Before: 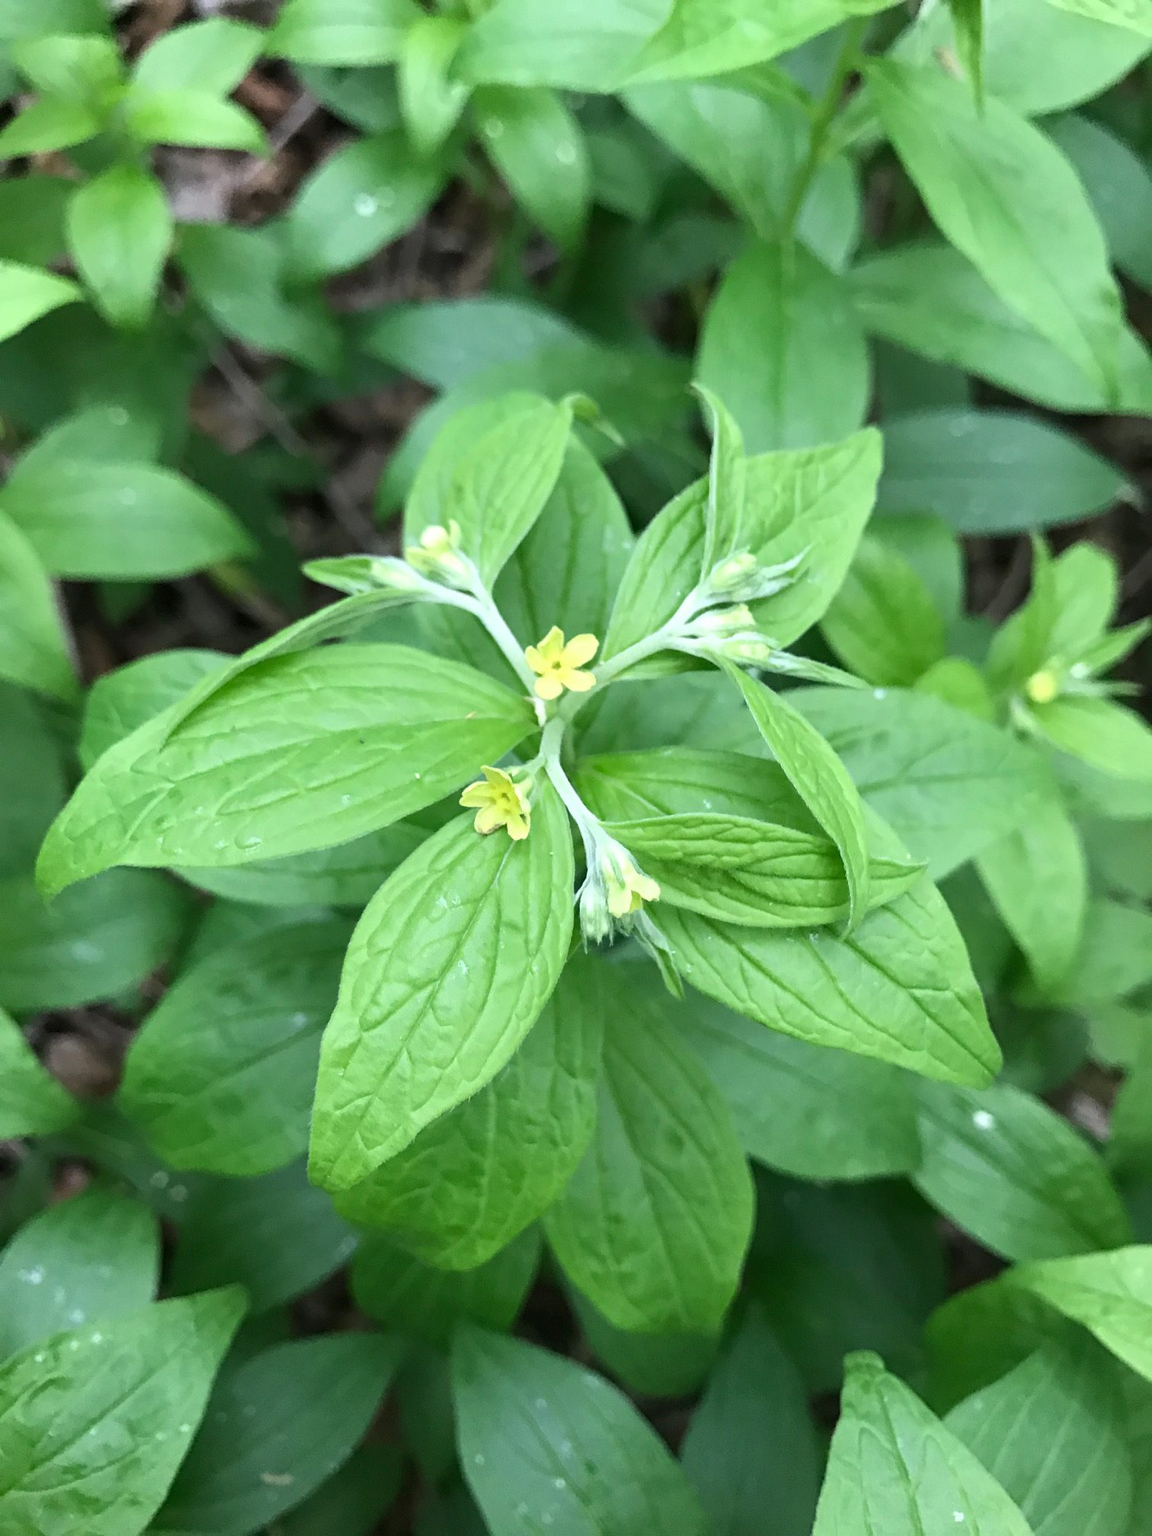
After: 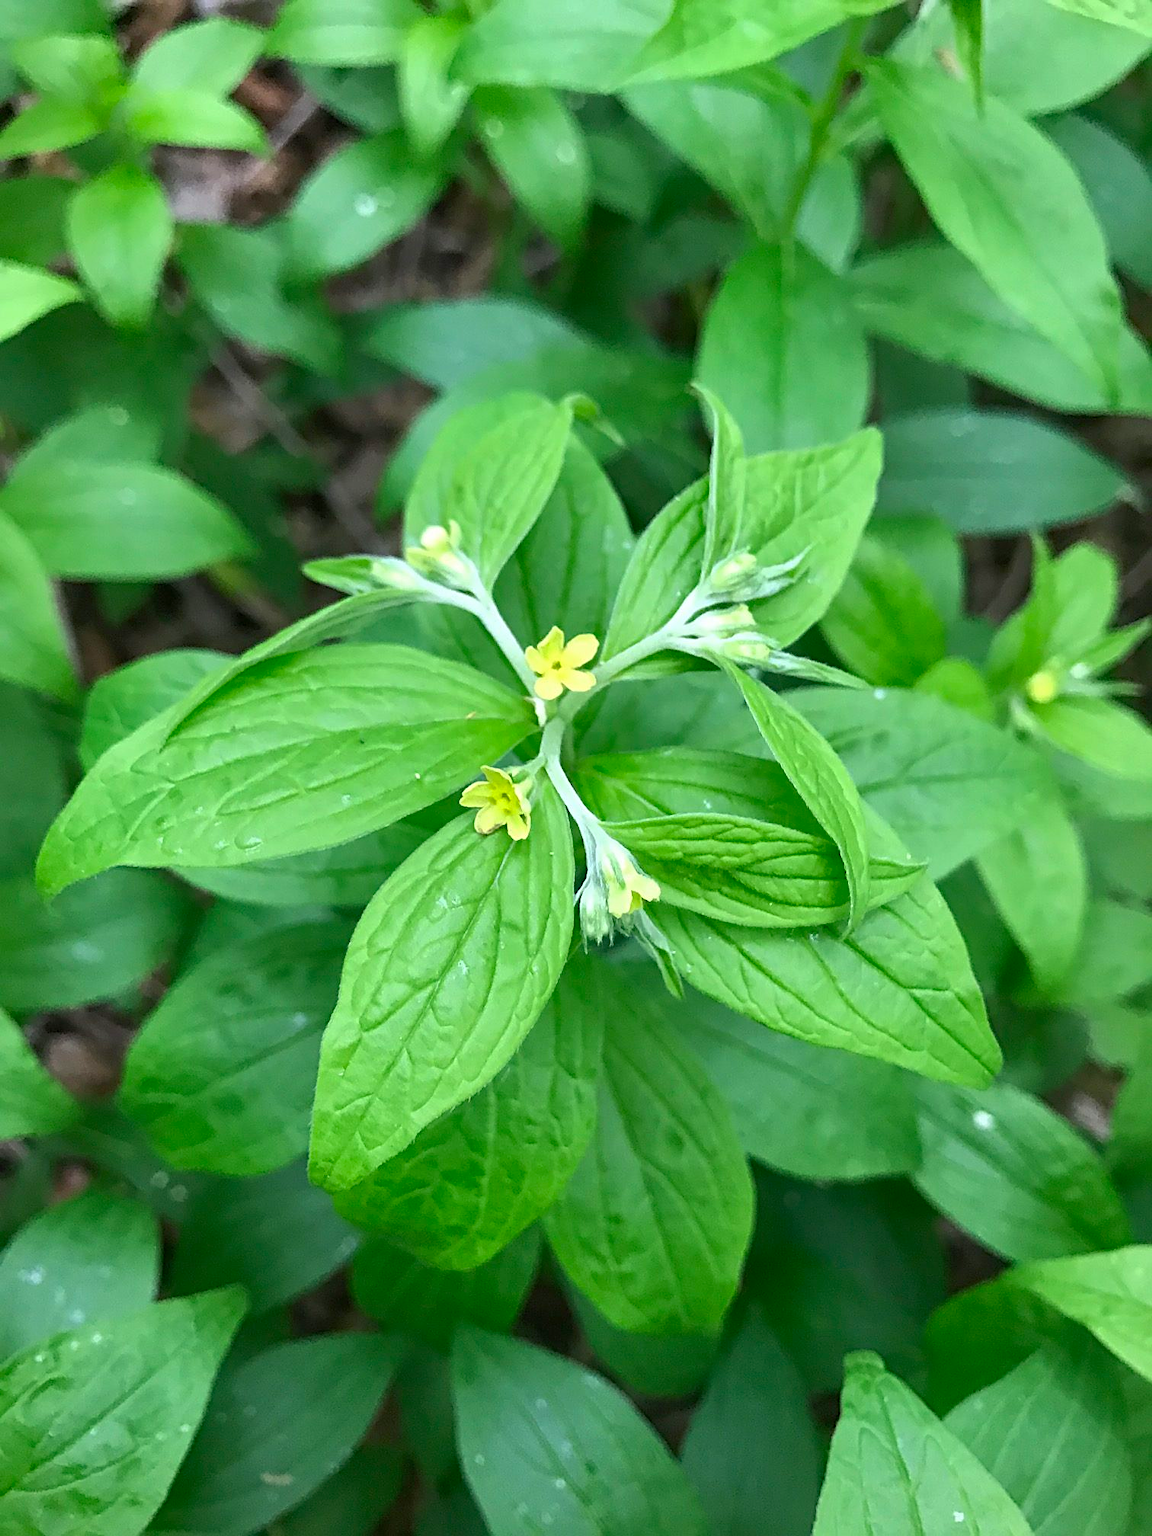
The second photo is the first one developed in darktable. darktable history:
shadows and highlights: shadows color adjustment 99.17%, highlights color adjustment 0.47%
sharpen: on, module defaults
contrast brightness saturation: contrast 0.087, saturation 0.277
